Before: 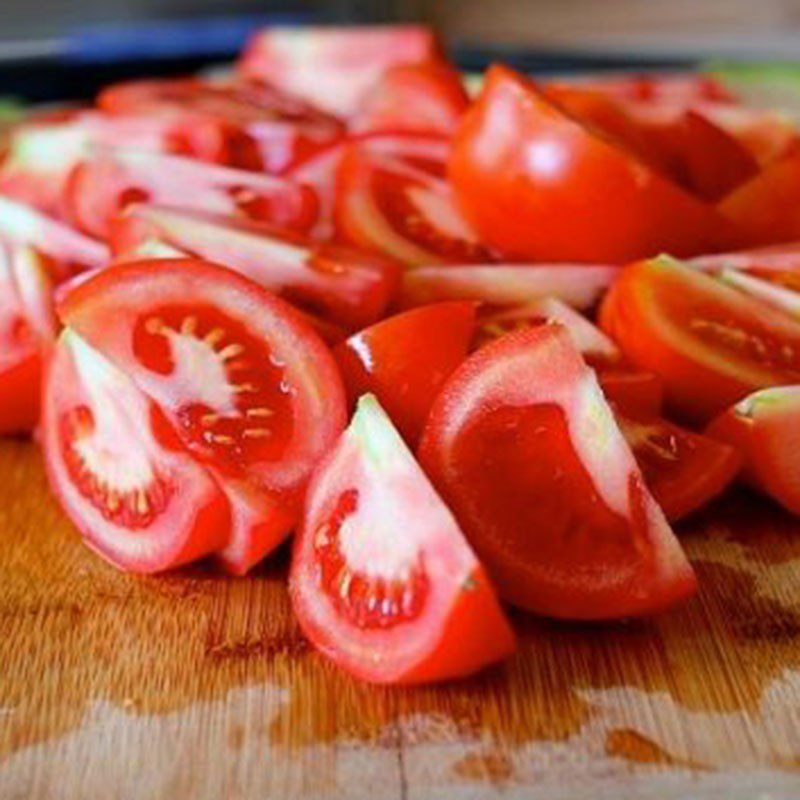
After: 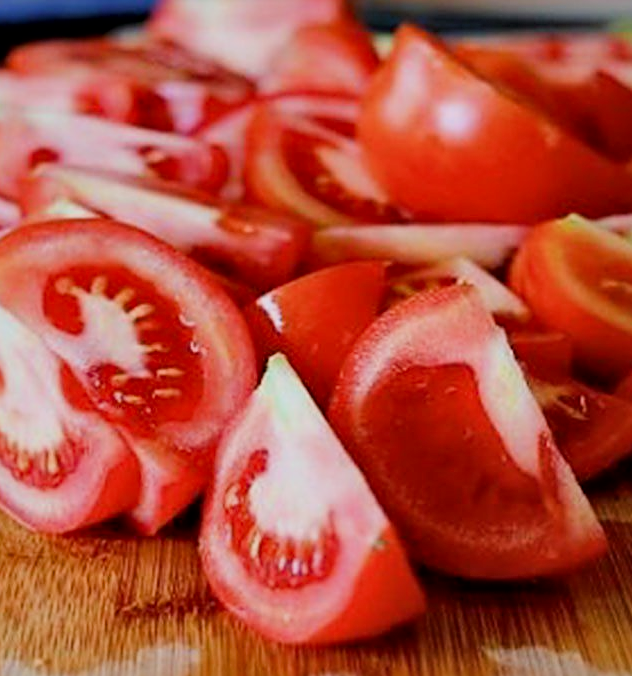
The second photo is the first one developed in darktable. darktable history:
filmic rgb: black relative exposure -7.65 EV, white relative exposure 4.56 EV, threshold 3.01 EV, hardness 3.61, enable highlight reconstruction true
local contrast: mode bilateral grid, contrast 20, coarseness 51, detail 138%, midtone range 0.2
crop: left 11.372%, top 5.044%, right 9.596%, bottom 10.444%
sharpen: on, module defaults
